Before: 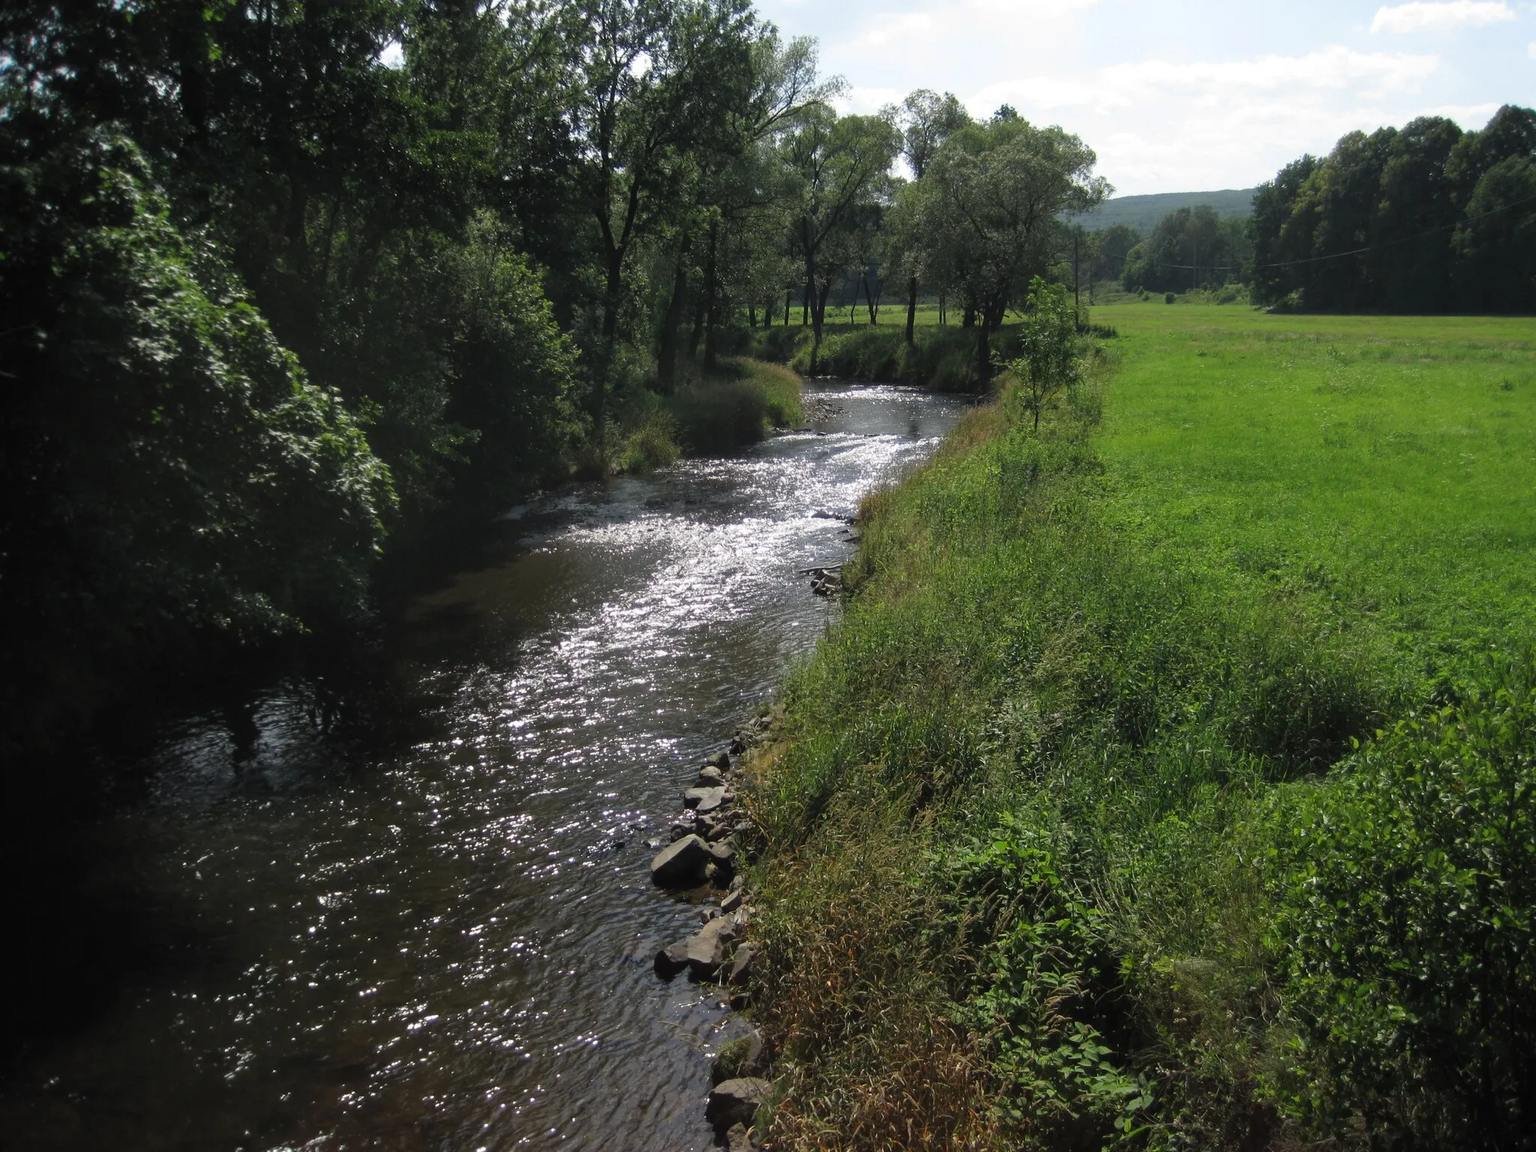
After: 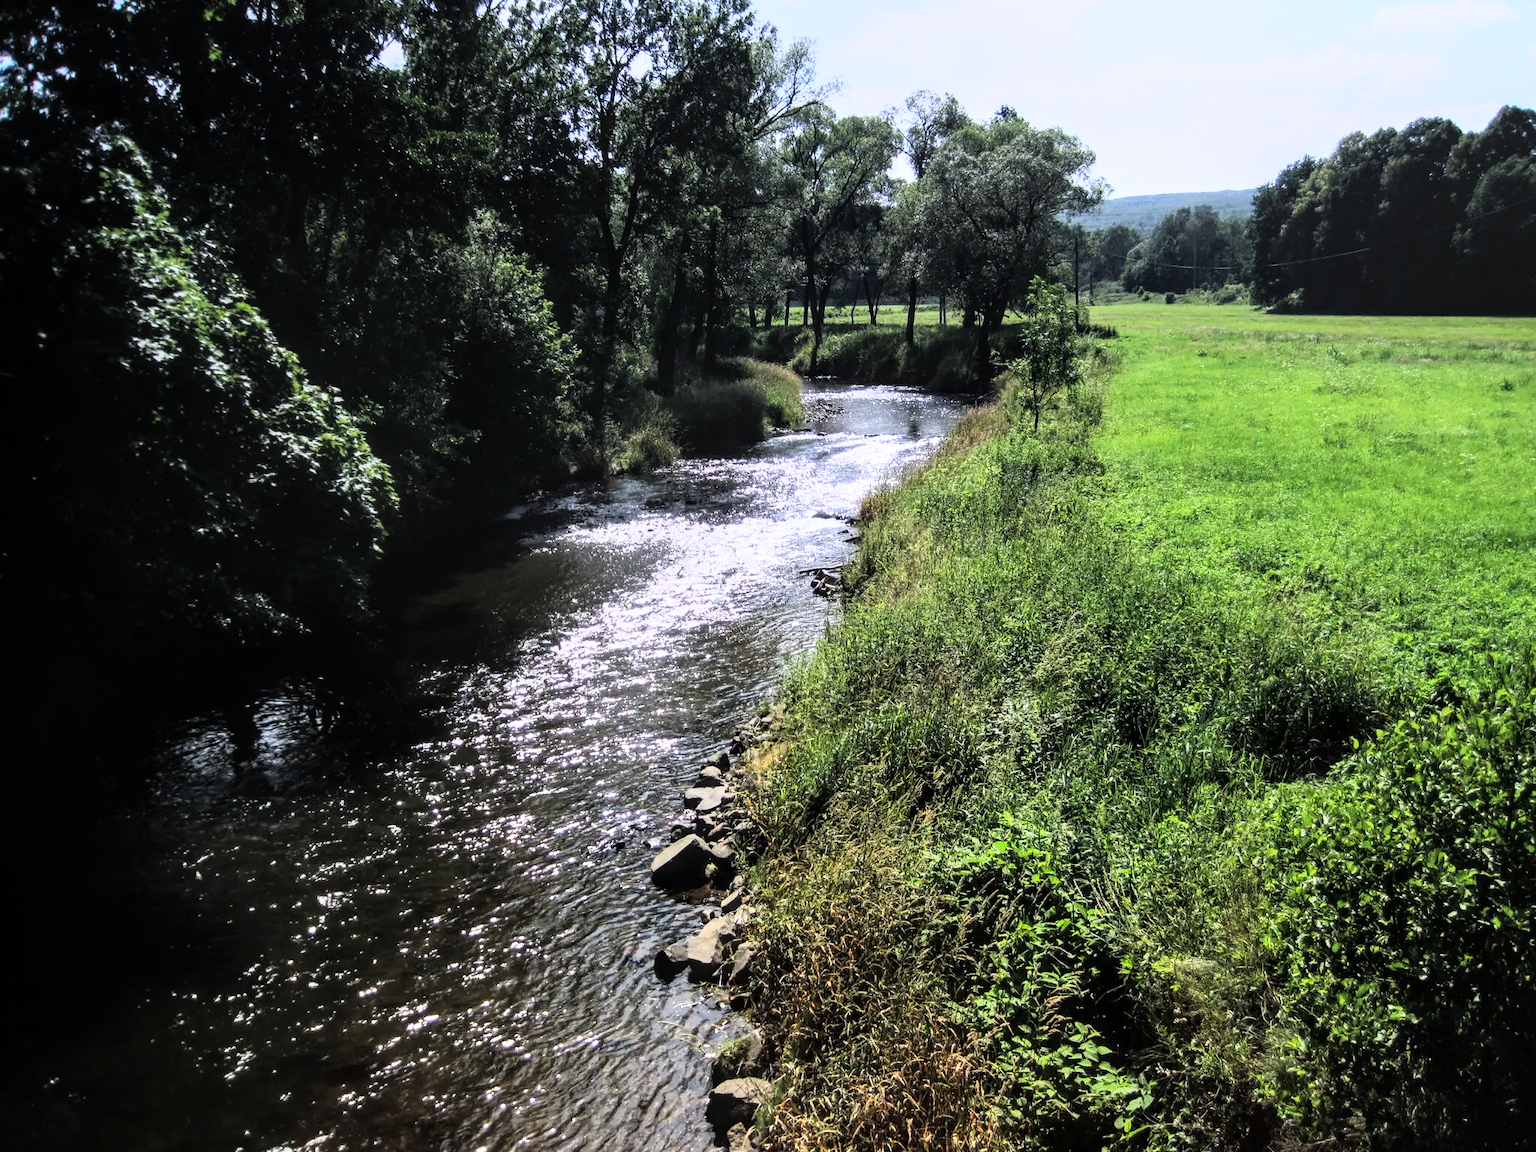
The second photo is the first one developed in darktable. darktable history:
exposure: exposure 0.507 EV, compensate highlight preservation false
local contrast: on, module defaults
graduated density: hue 238.83°, saturation 50%
rgb curve: curves: ch0 [(0, 0) (0.21, 0.15) (0.24, 0.21) (0.5, 0.75) (0.75, 0.96) (0.89, 0.99) (1, 1)]; ch1 [(0, 0.02) (0.21, 0.13) (0.25, 0.2) (0.5, 0.67) (0.75, 0.9) (0.89, 0.97) (1, 1)]; ch2 [(0, 0.02) (0.21, 0.13) (0.25, 0.2) (0.5, 0.67) (0.75, 0.9) (0.89, 0.97) (1, 1)], compensate middle gray true
